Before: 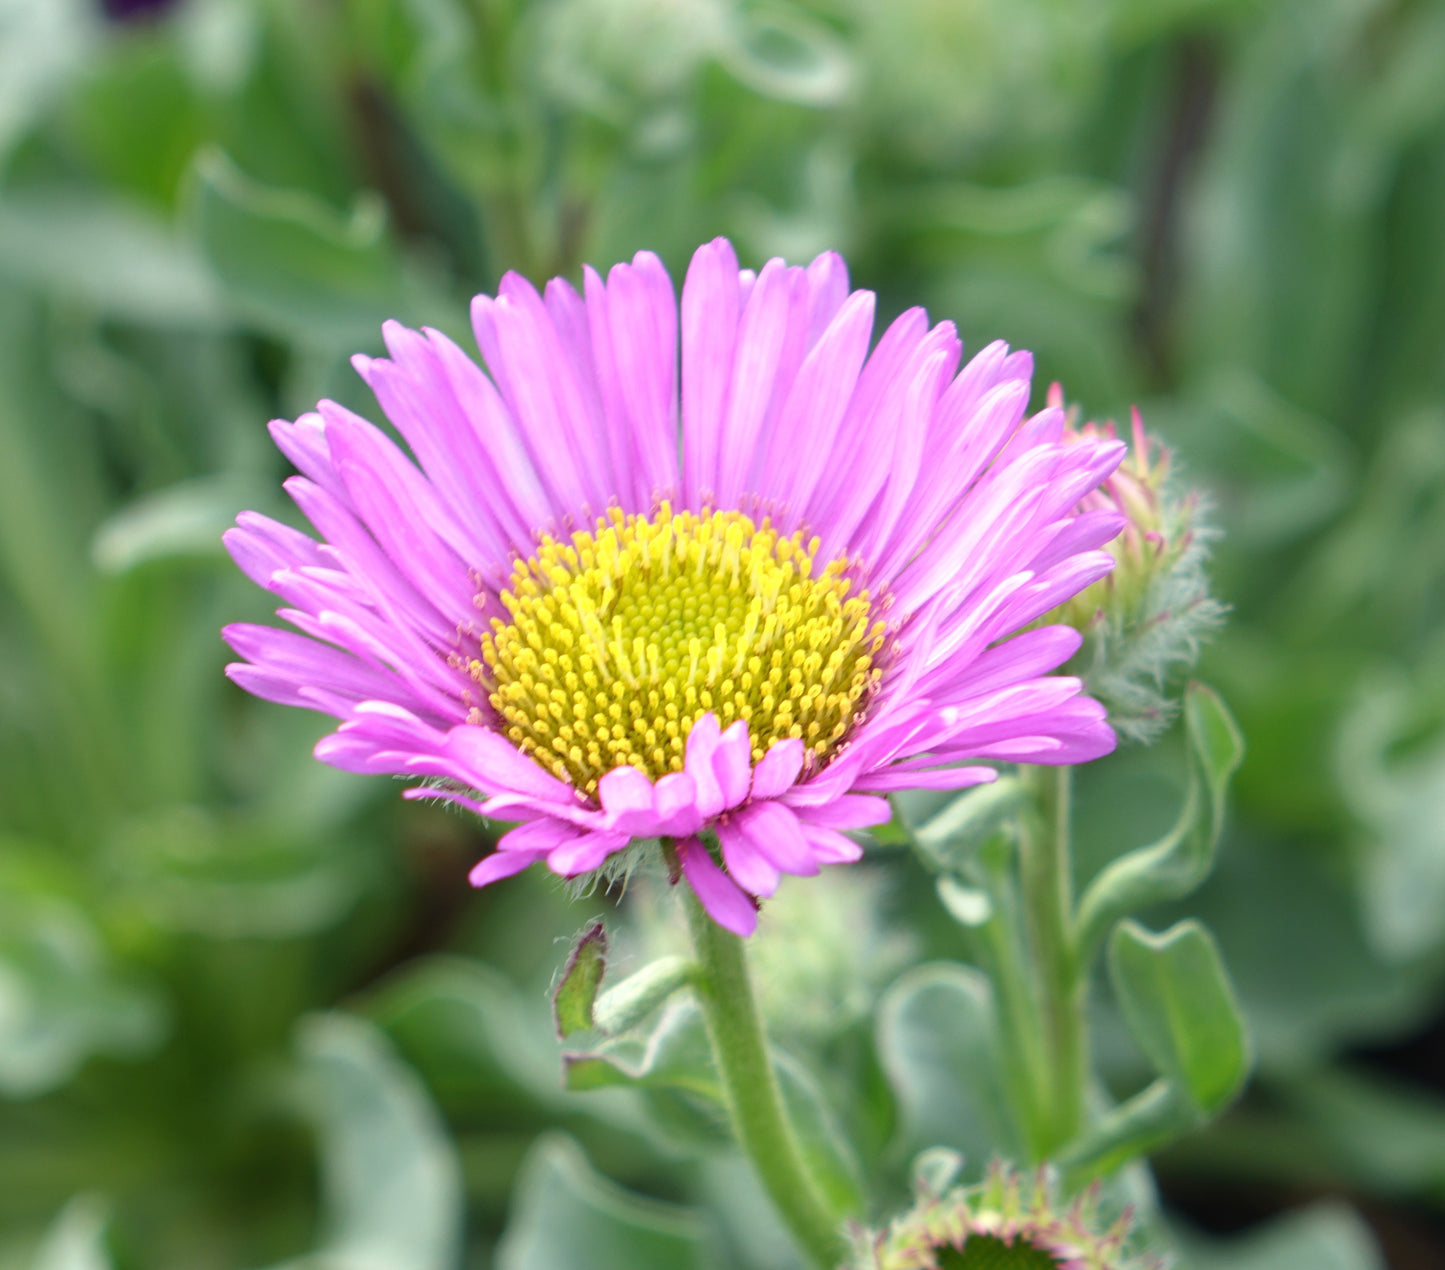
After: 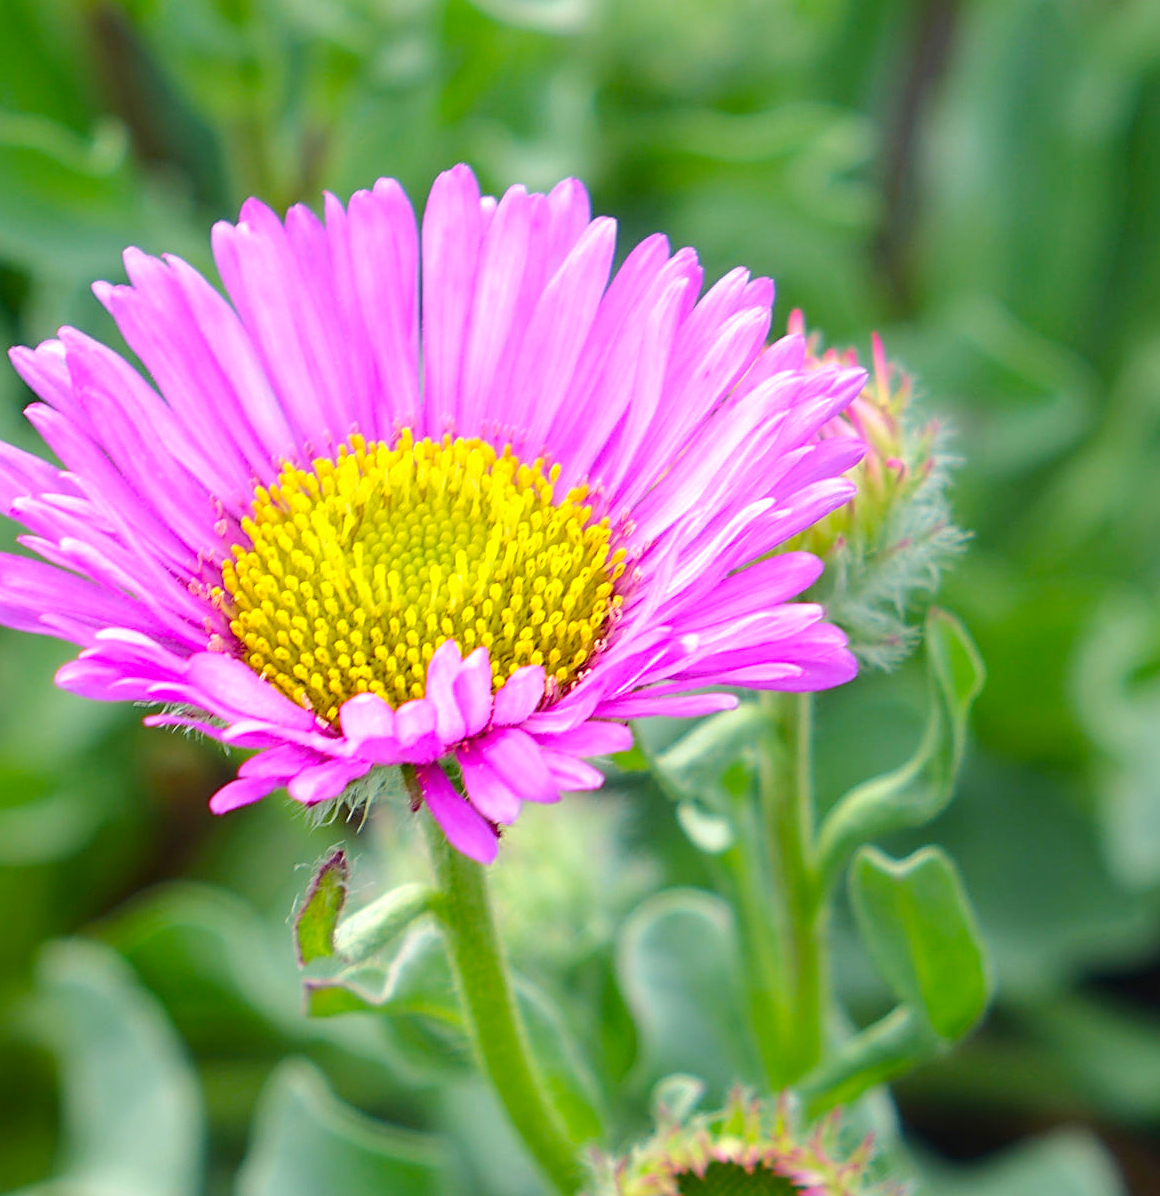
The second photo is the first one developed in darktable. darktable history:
color zones: curves: ch1 [(0, 0.525) (0.143, 0.556) (0.286, 0.52) (0.429, 0.5) (0.571, 0.5) (0.714, 0.5) (0.857, 0.503) (1, 0.525)]
sharpen: amount 0.75
crop and rotate: left 17.959%, top 5.771%, right 1.742%
color balance rgb: perceptual saturation grading › global saturation 25%, perceptual brilliance grading › mid-tones 10%, perceptual brilliance grading › shadows 15%, global vibrance 20%
